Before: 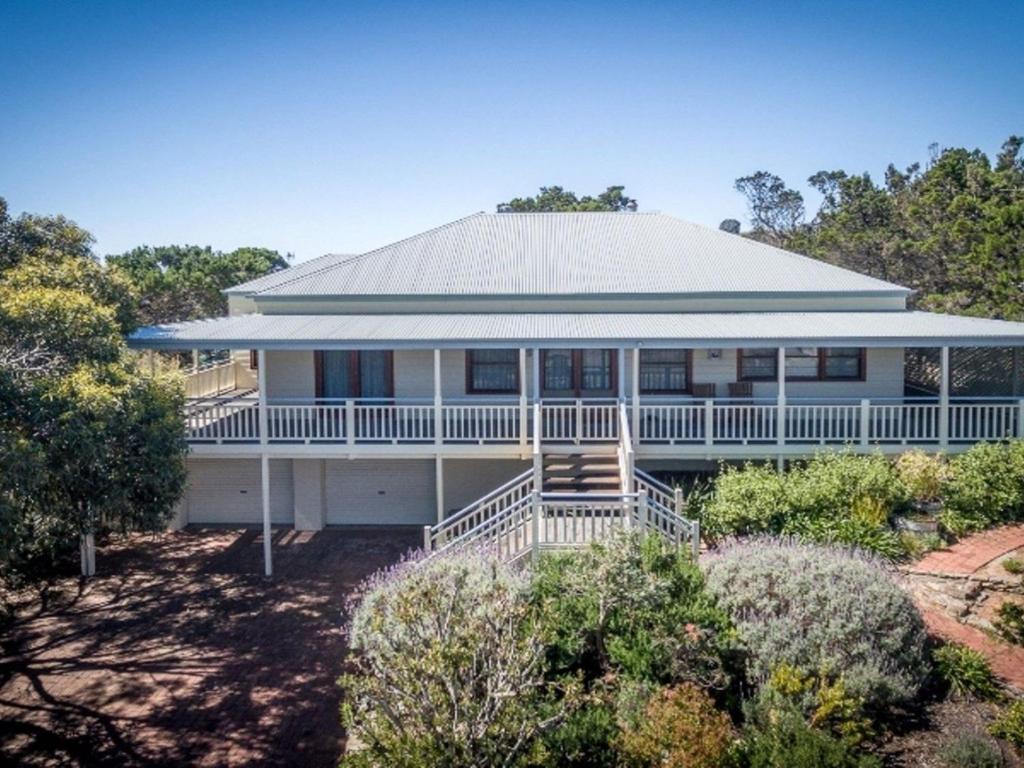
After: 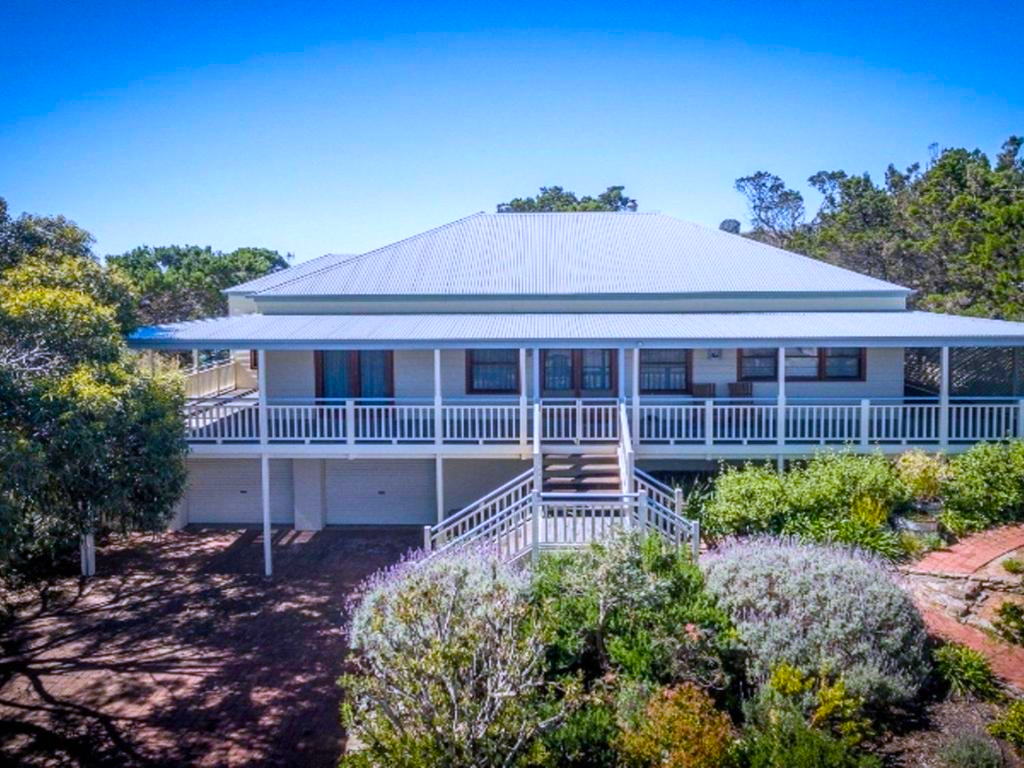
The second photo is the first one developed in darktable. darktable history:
white balance: red 0.967, blue 1.119, emerald 0.756
color balance rgb: linear chroma grading › global chroma 15%, perceptual saturation grading › global saturation 30%
